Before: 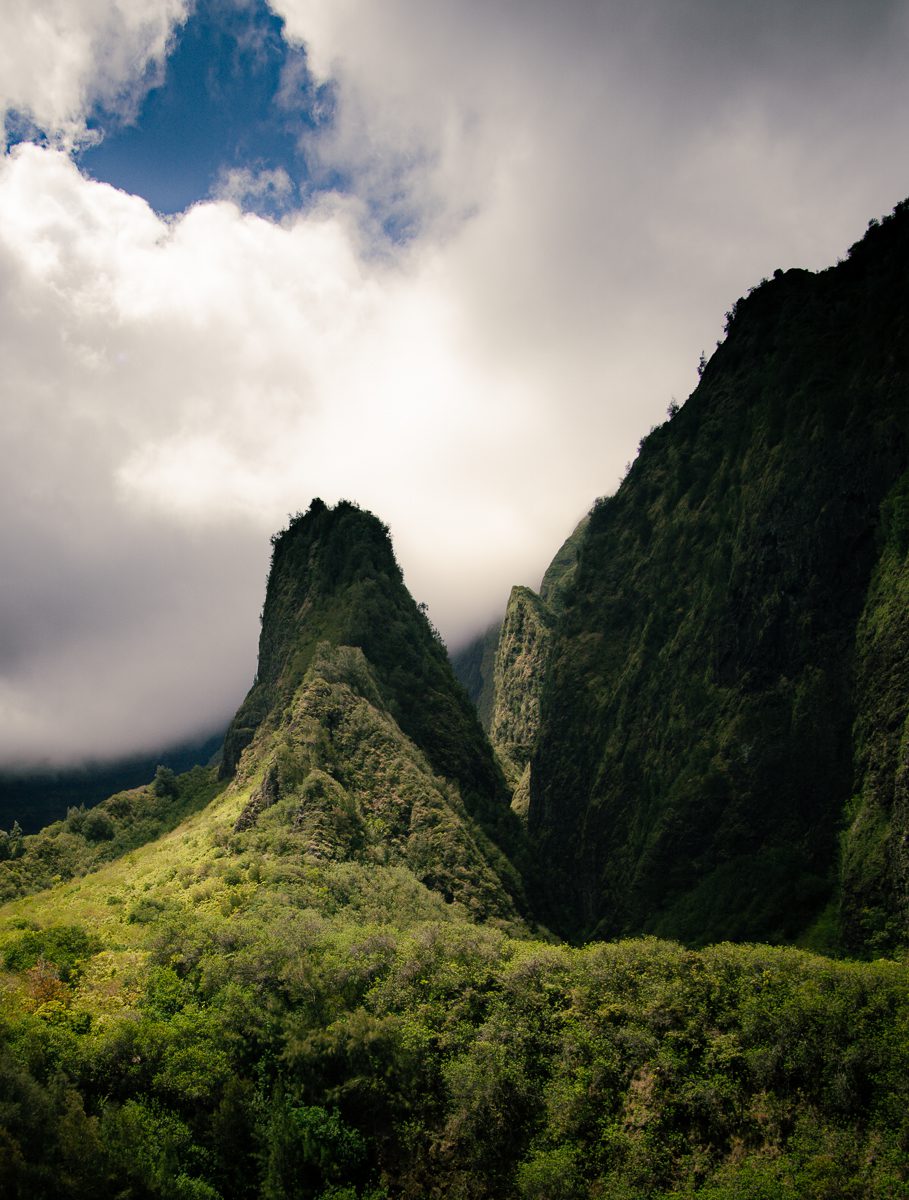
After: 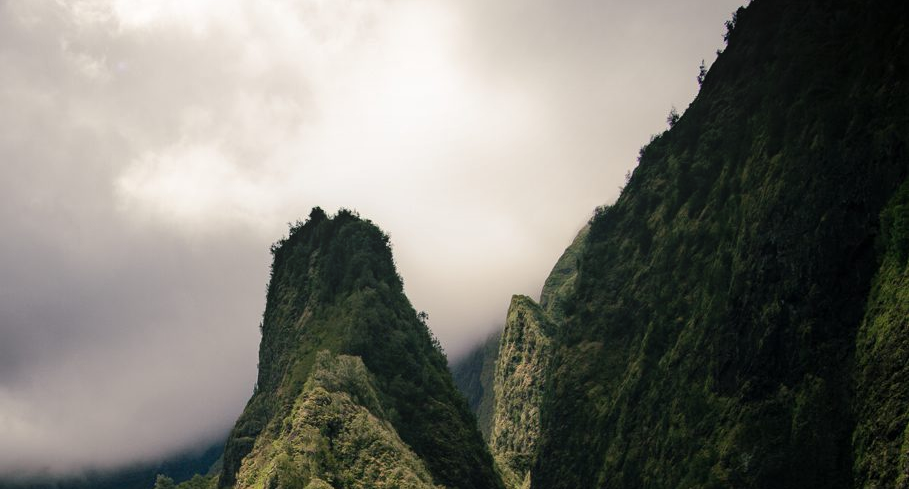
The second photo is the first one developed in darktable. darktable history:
crop and rotate: top 24.286%, bottom 34.942%
local contrast: detail 110%
